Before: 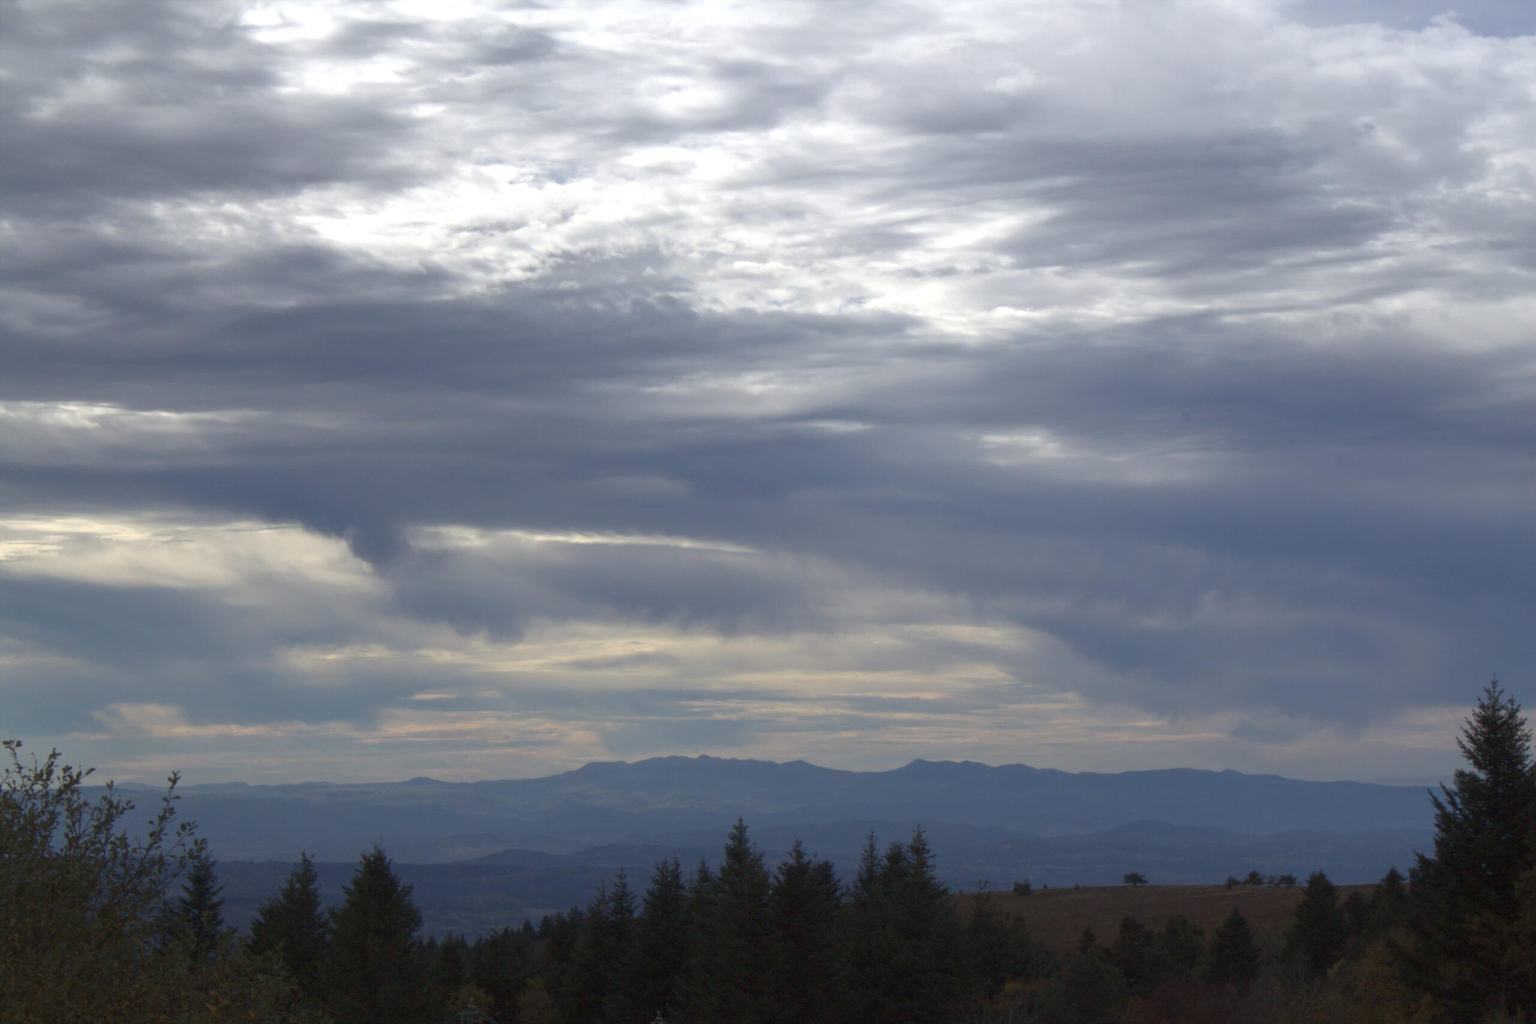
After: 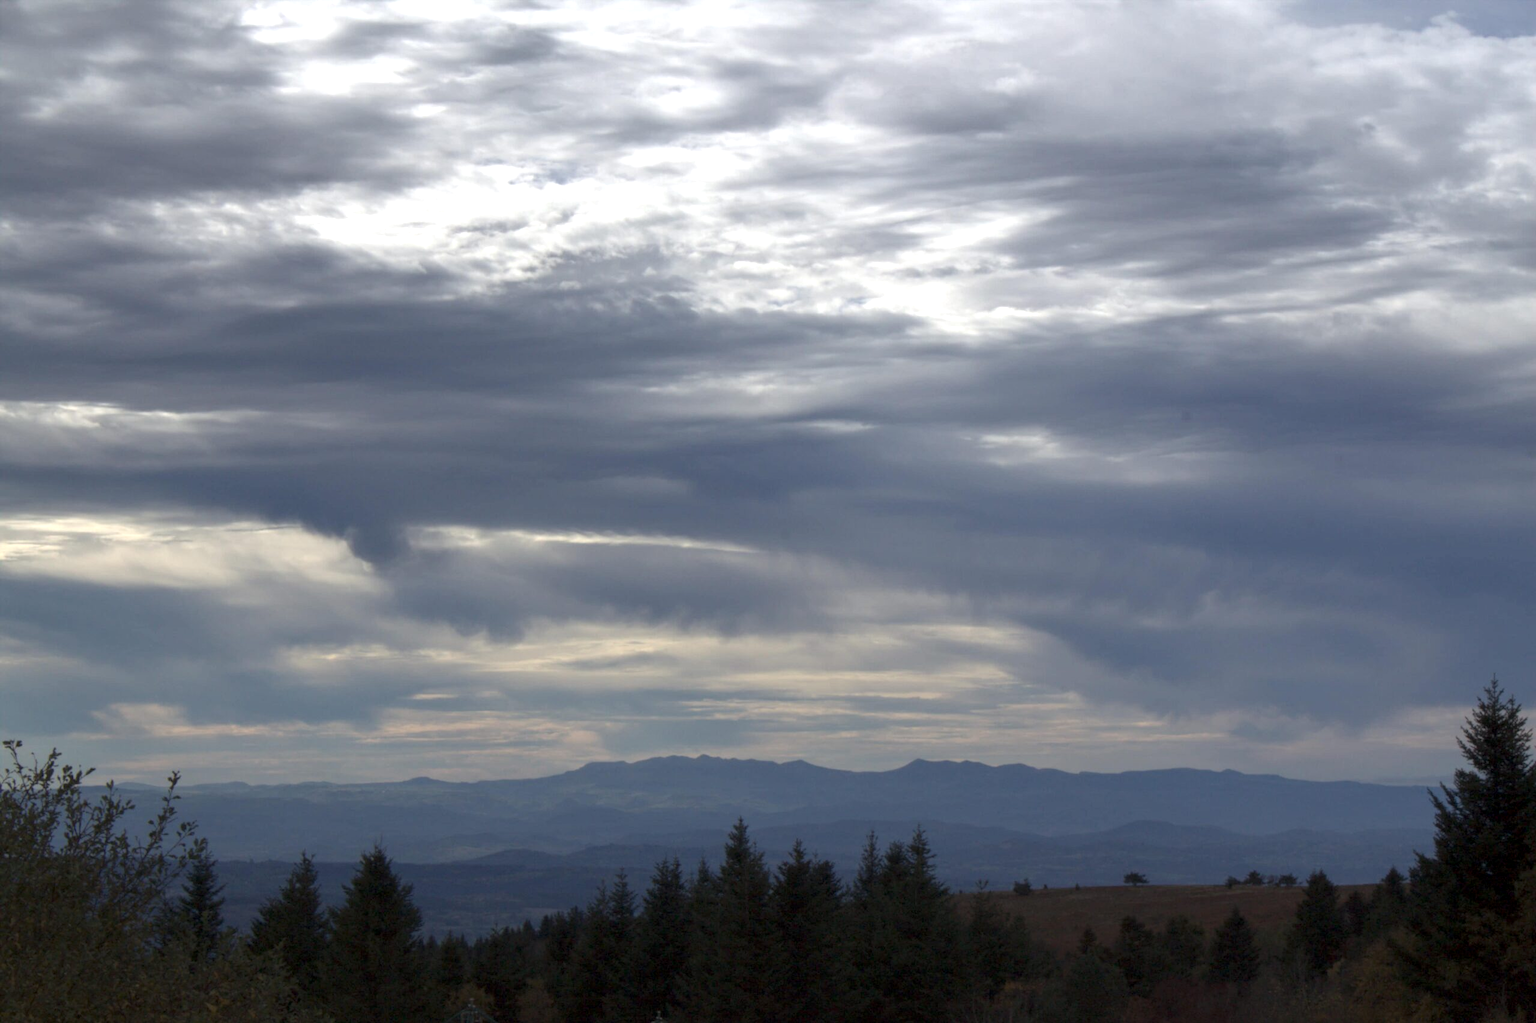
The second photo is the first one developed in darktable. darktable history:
local contrast: highlights 24%, shadows 76%, midtone range 0.749
